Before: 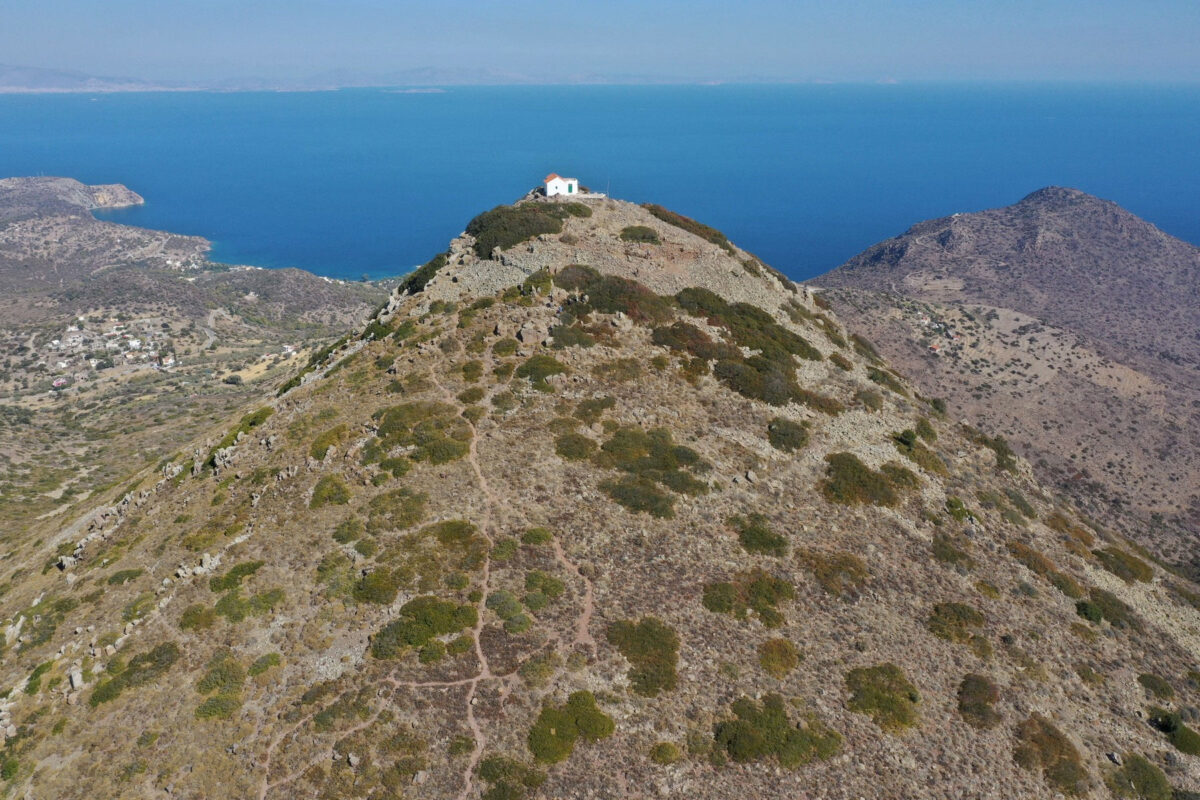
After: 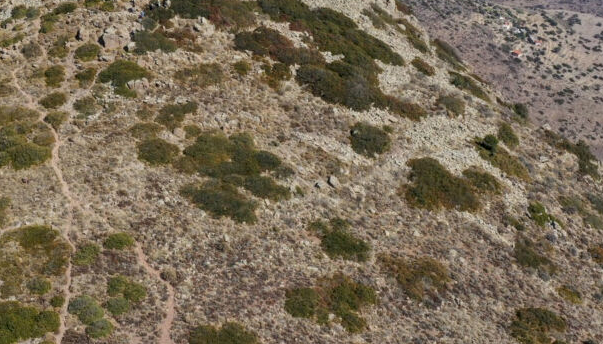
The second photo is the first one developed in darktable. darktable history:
local contrast: detail 130%
crop: left 34.898%, top 36.994%, right 14.775%, bottom 19.947%
